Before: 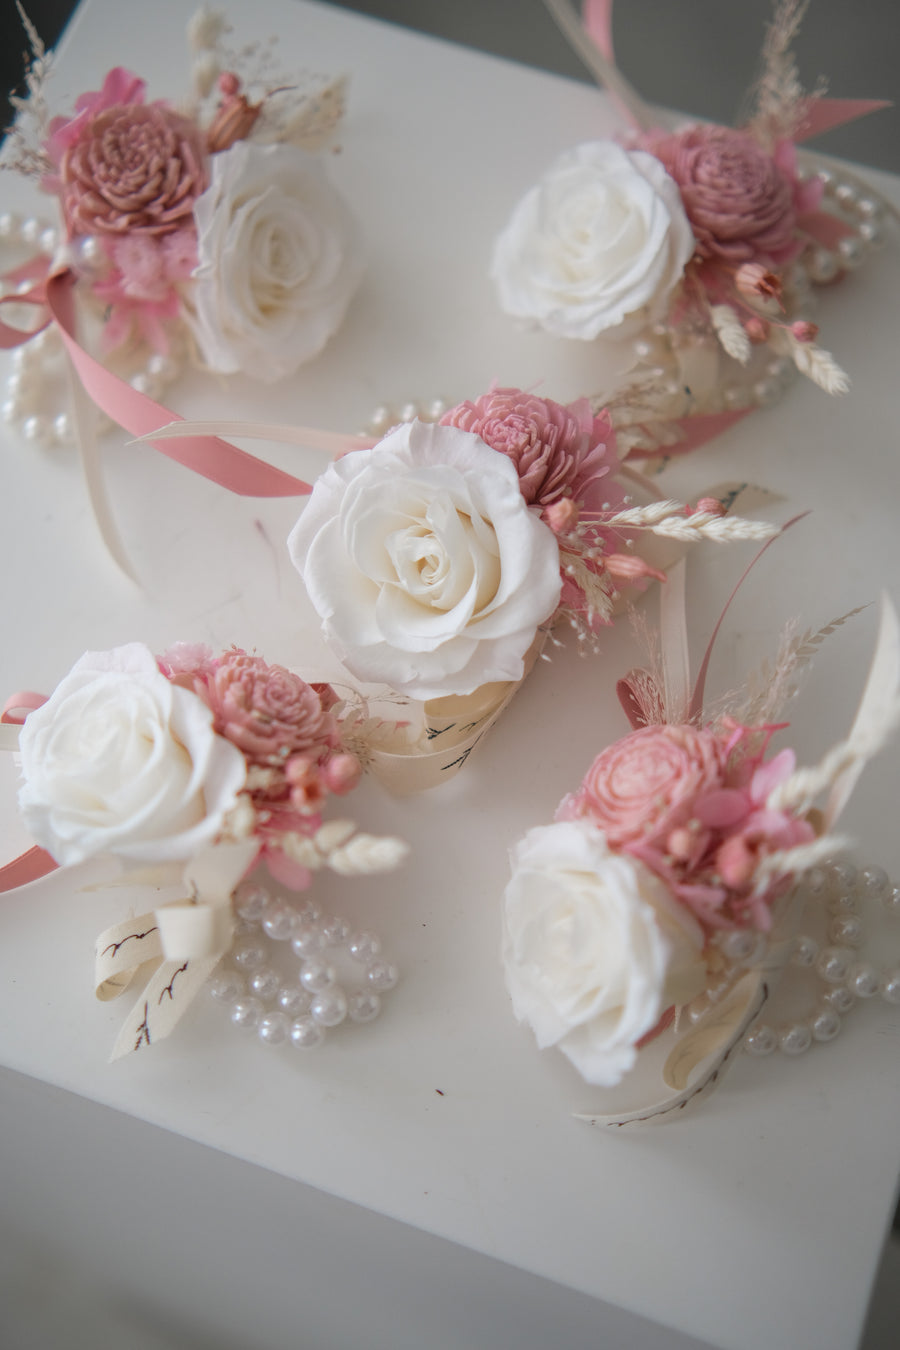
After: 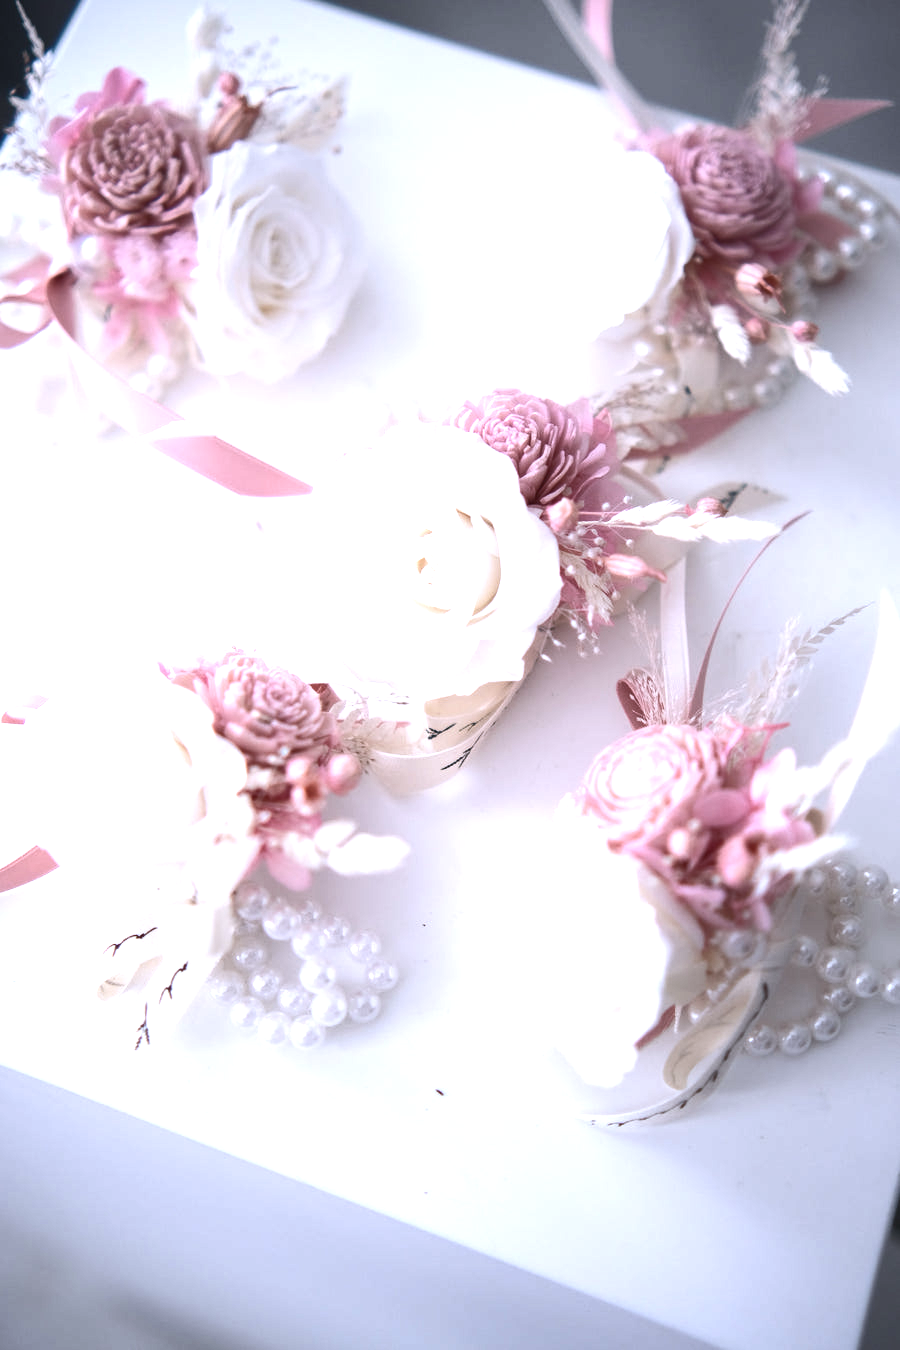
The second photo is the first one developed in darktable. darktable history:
color balance rgb: perceptual saturation grading › highlights -31.88%, perceptual saturation grading › mid-tones 5.8%, perceptual saturation grading › shadows 18.12%, perceptual brilliance grading › highlights 3.62%, perceptual brilliance grading › mid-tones -18.12%, perceptual brilliance grading › shadows -41.3%
exposure: black level correction 0.001, exposure 1.3 EV, compensate highlight preservation false
color calibration: illuminant as shot in camera, x 0.379, y 0.396, temperature 4138.76 K
